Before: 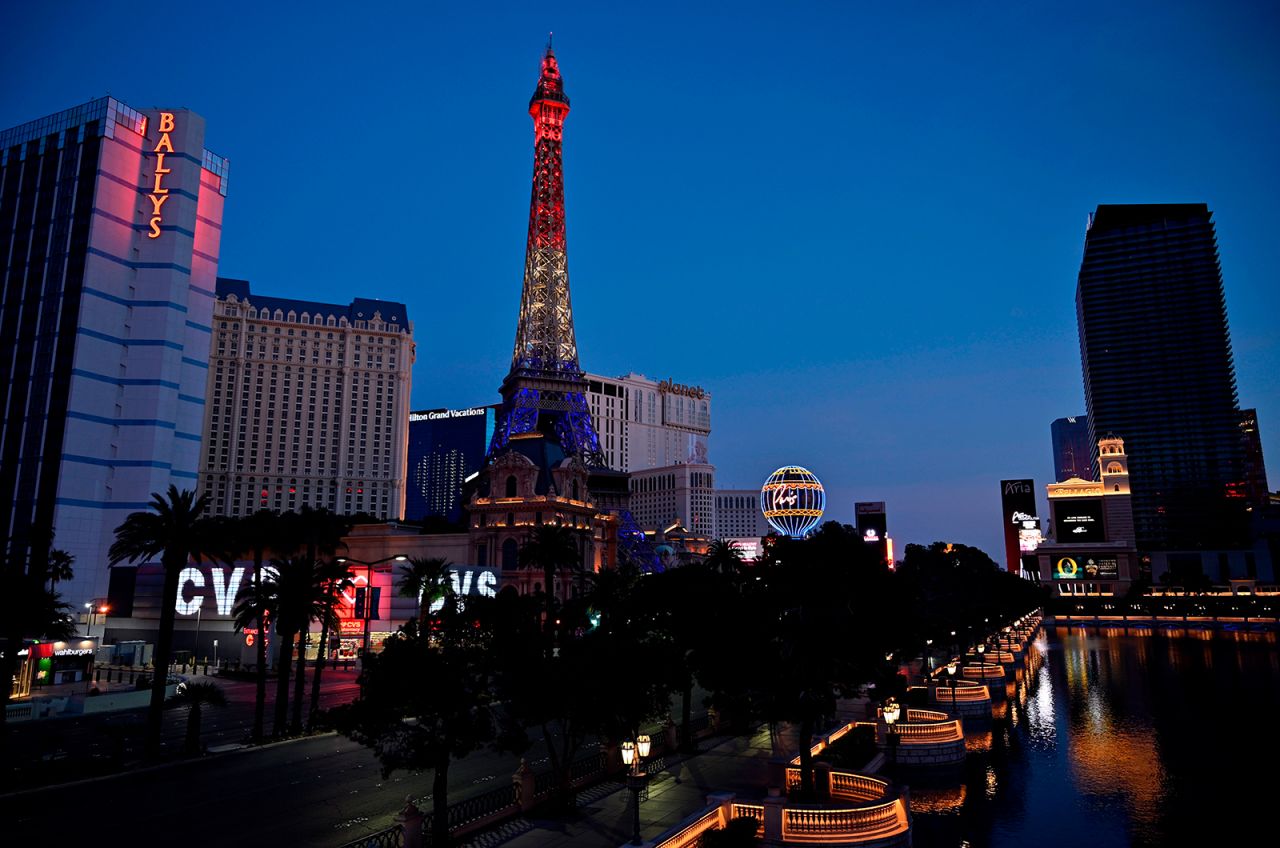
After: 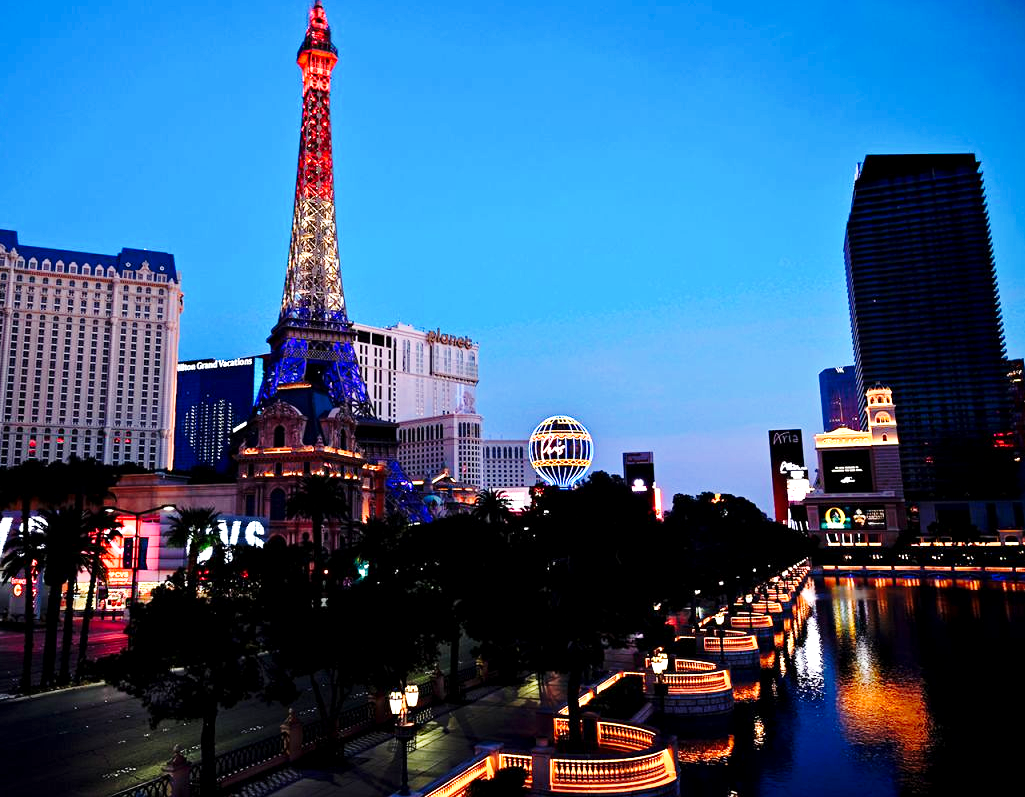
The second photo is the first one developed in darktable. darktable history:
exposure: black level correction 0.001, exposure 0.961 EV, compensate exposure bias true, compensate highlight preservation false
base curve: curves: ch0 [(0, 0) (0.028, 0.03) (0.121, 0.232) (0.46, 0.748) (0.859, 0.968) (1, 1)], preserve colors none
crop and rotate: left 18.146%, top 5.959%, right 1.727%
